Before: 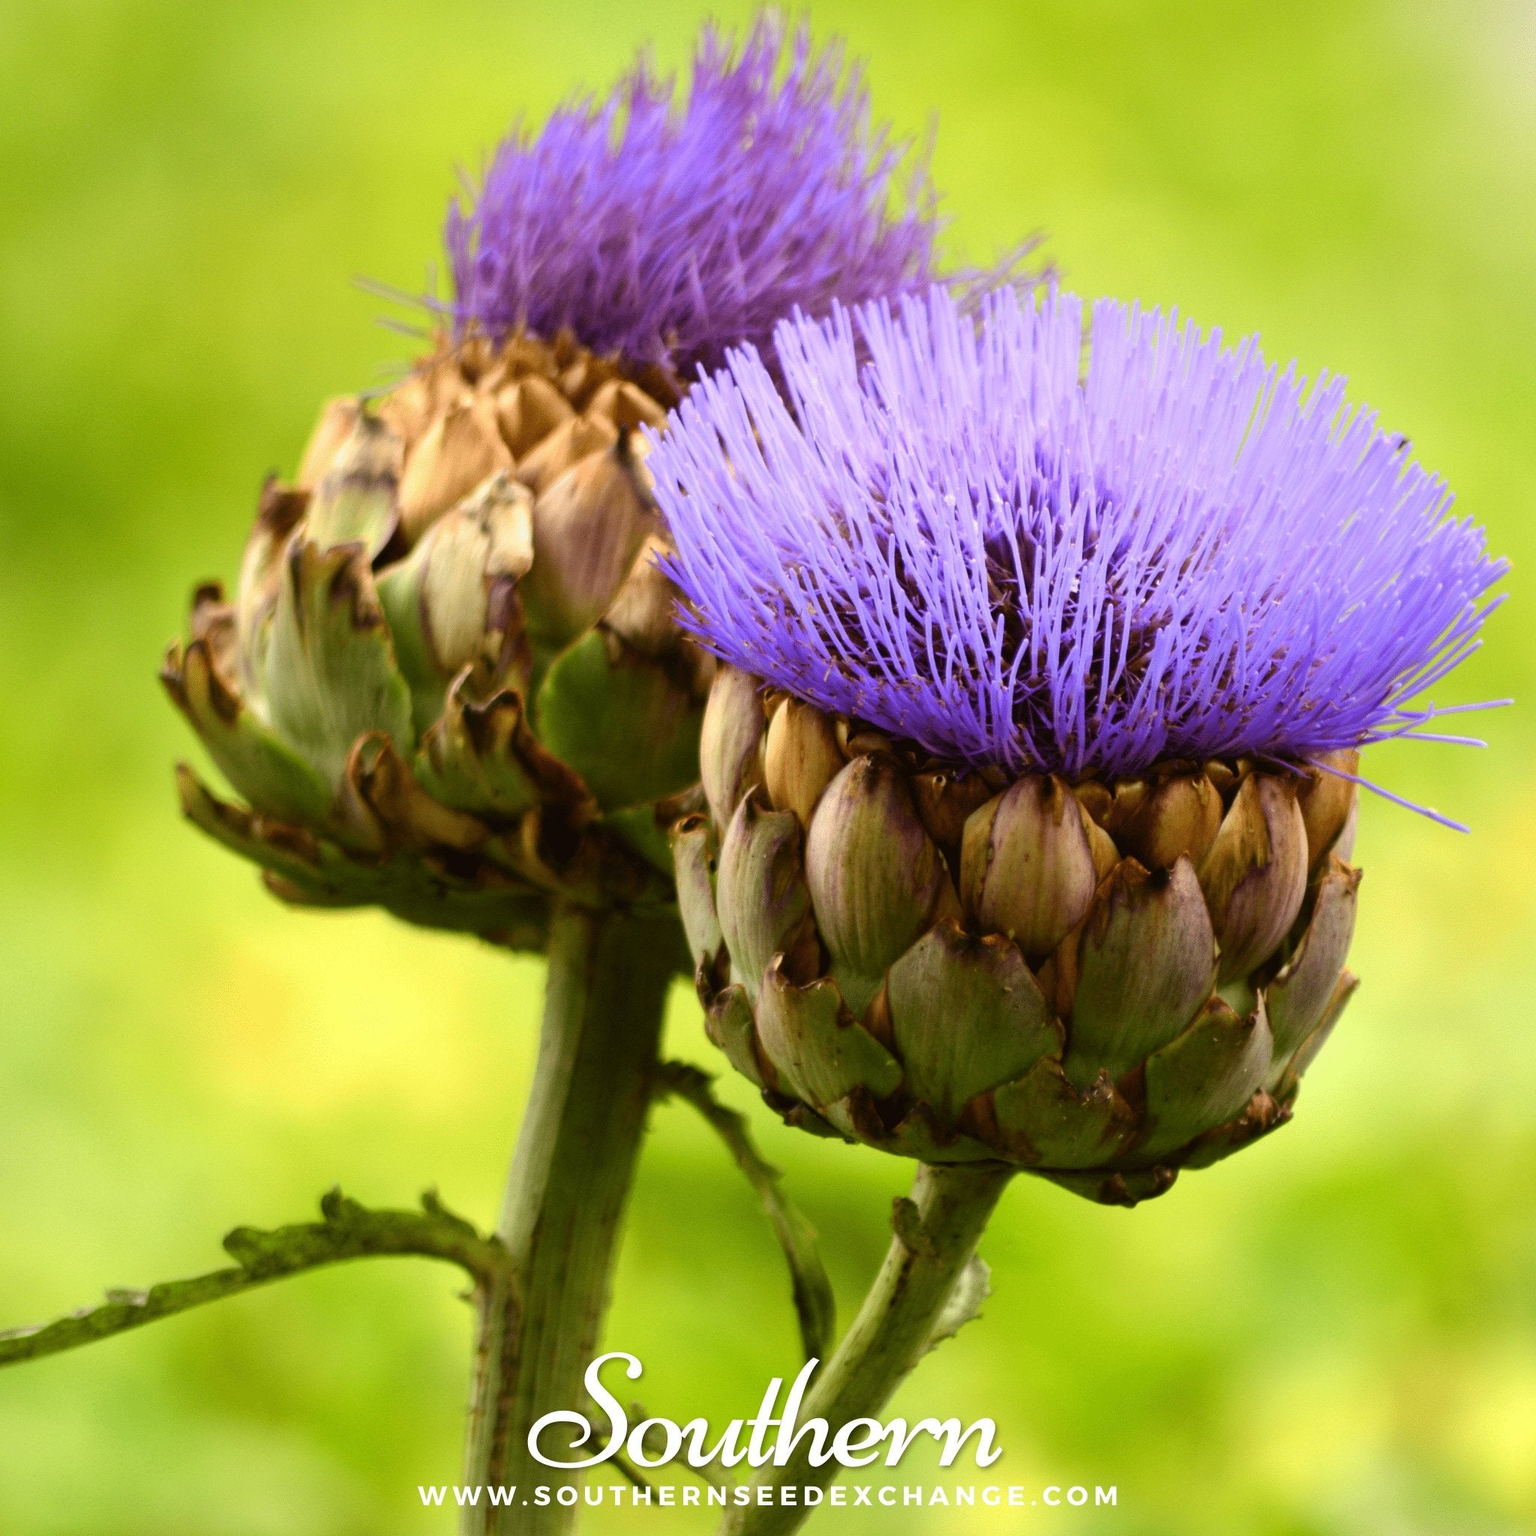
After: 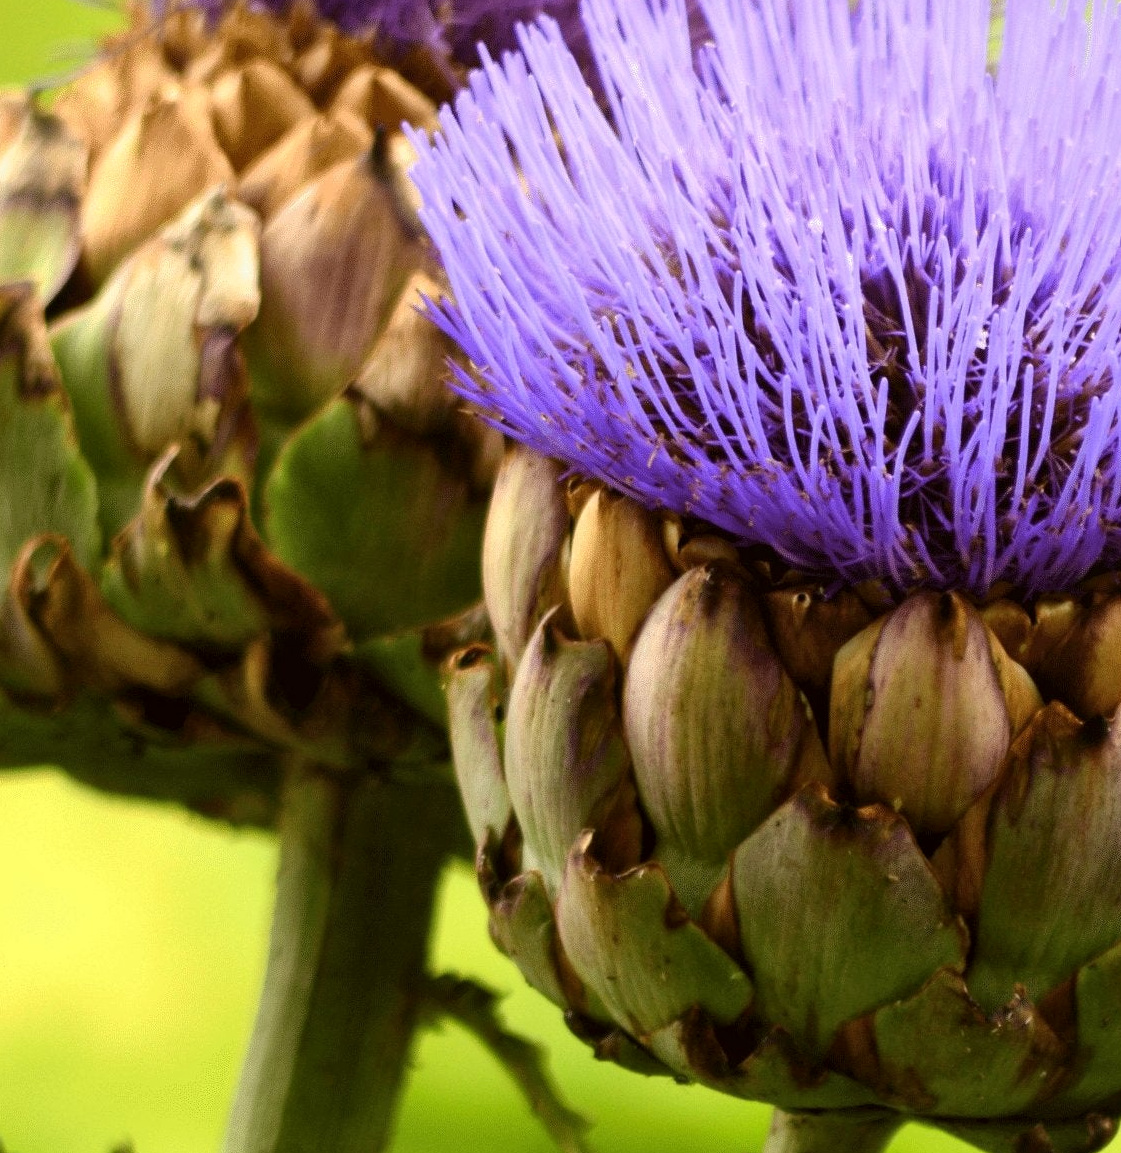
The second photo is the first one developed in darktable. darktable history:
crop and rotate: left 22.035%, top 21.569%, right 23.206%, bottom 22.114%
local contrast: mode bilateral grid, contrast 21, coarseness 49, detail 119%, midtone range 0.2
